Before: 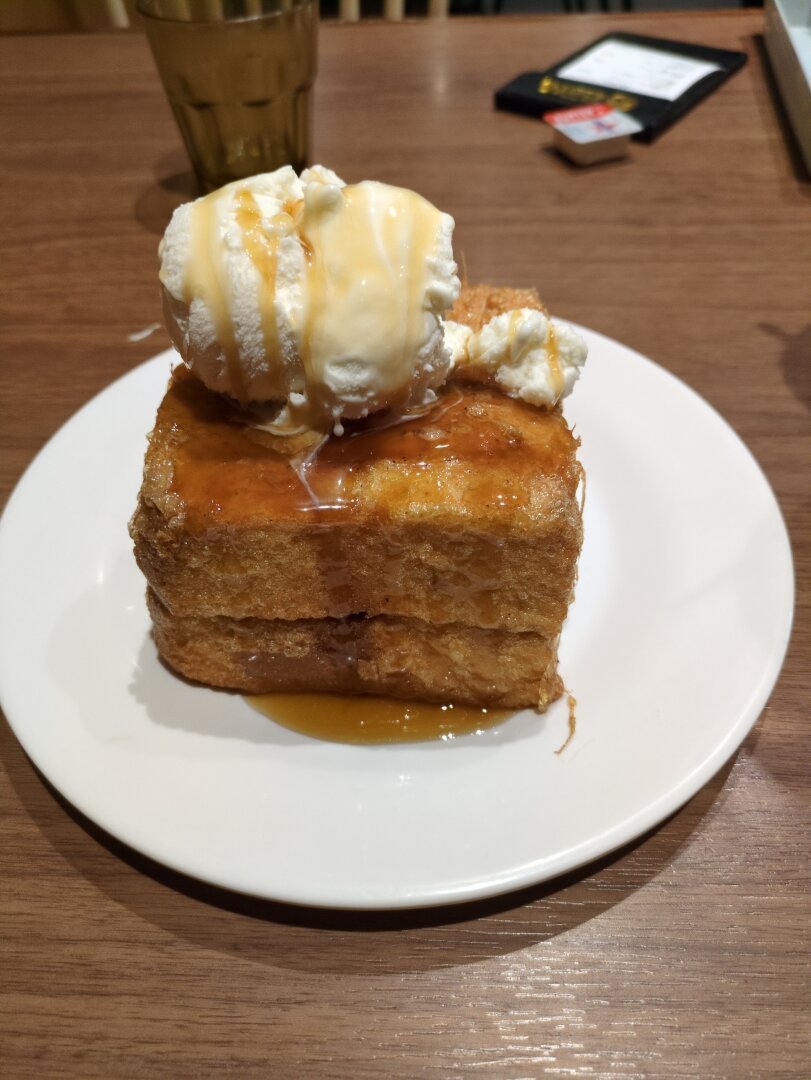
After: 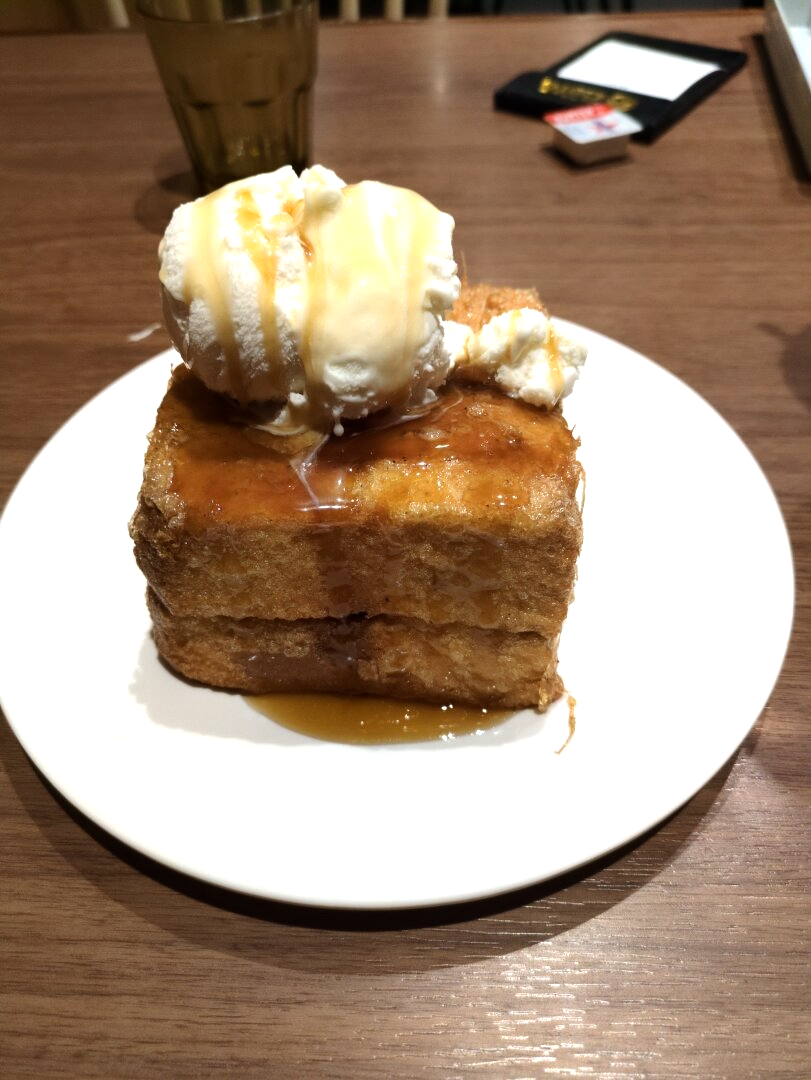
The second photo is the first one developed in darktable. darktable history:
tone equalizer: -8 EV -0.714 EV, -7 EV -0.688 EV, -6 EV -0.572 EV, -5 EV -0.406 EV, -3 EV 0.375 EV, -2 EV 0.6 EV, -1 EV 0.685 EV, +0 EV 0.727 EV, smoothing diameter 2.23%, edges refinement/feathering 20.36, mask exposure compensation -1.57 EV, filter diffusion 5
